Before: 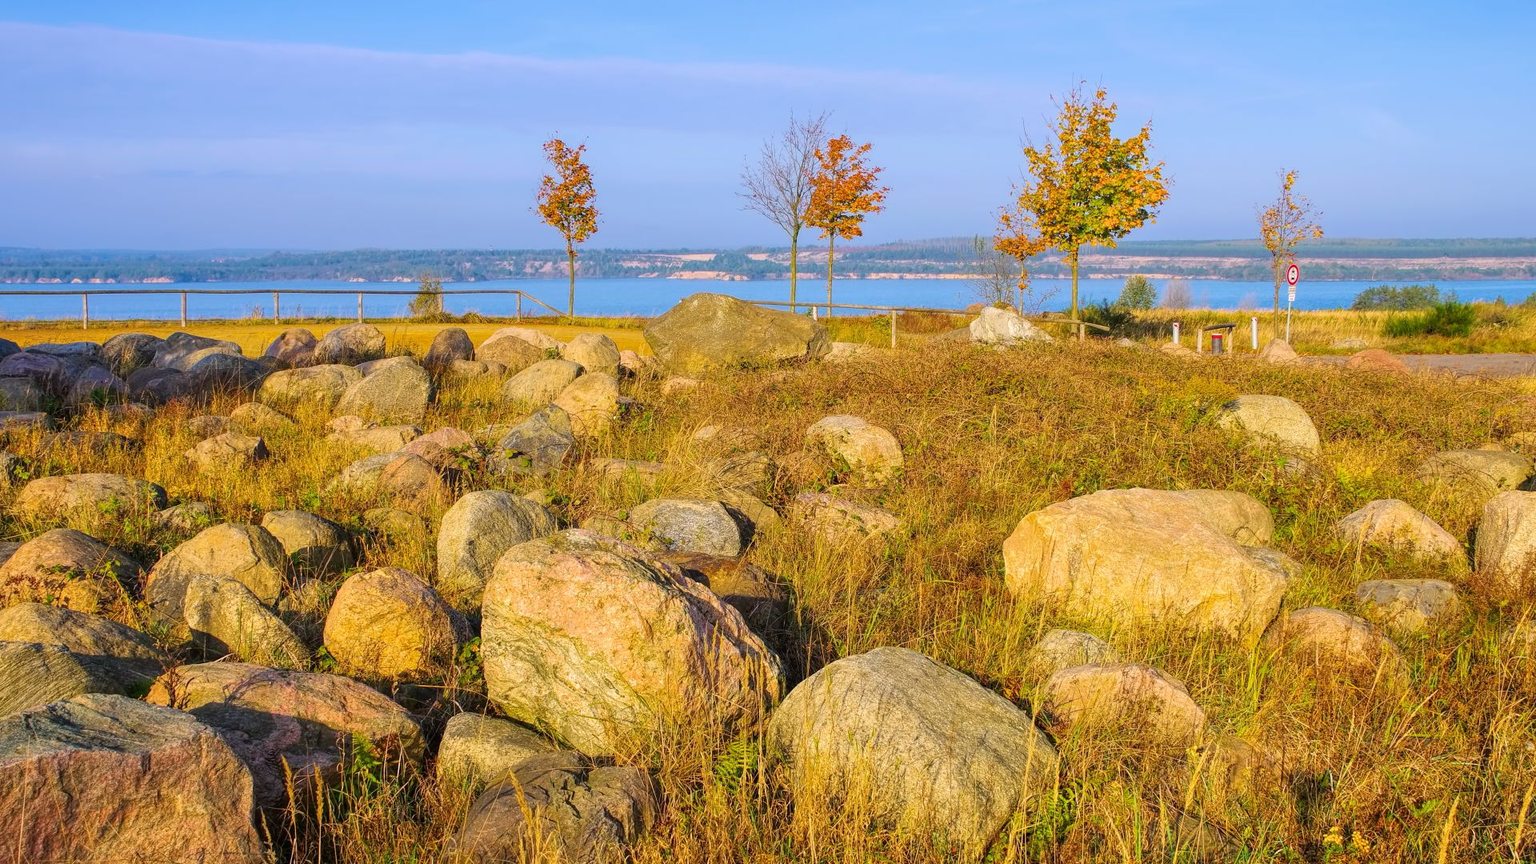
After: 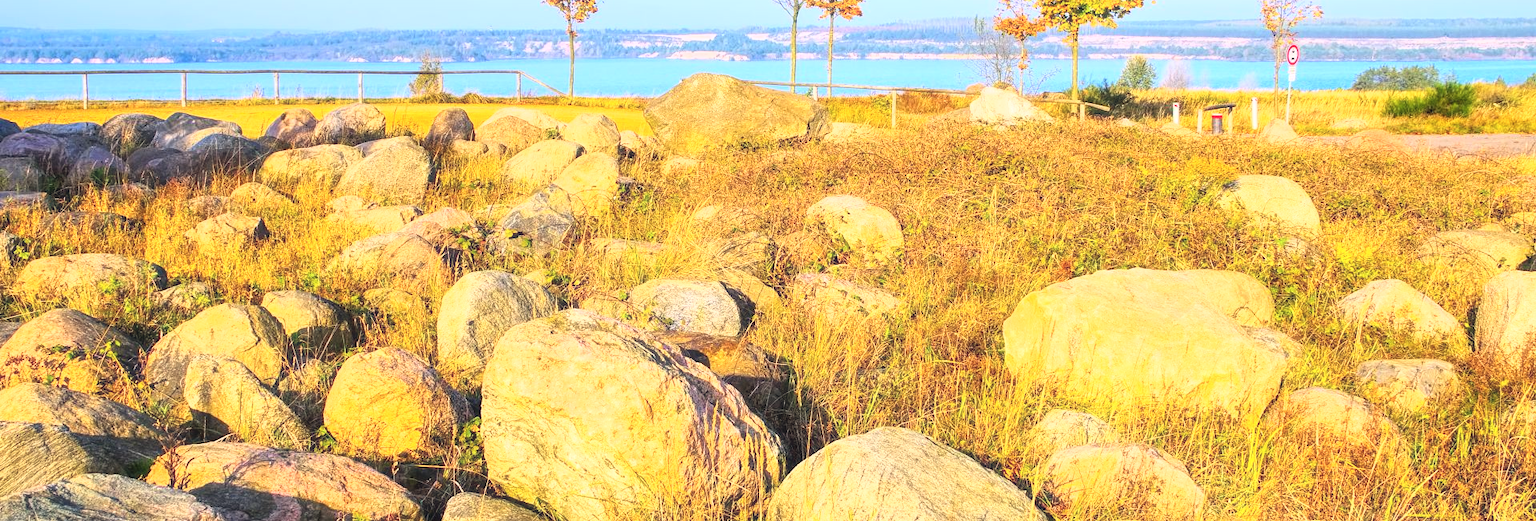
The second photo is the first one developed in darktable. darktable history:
crop and rotate: top 25.623%, bottom 13.937%
haze removal: strength -0.094
base curve: curves: ch0 [(0, 0) (0.495, 0.917) (1, 1)]
